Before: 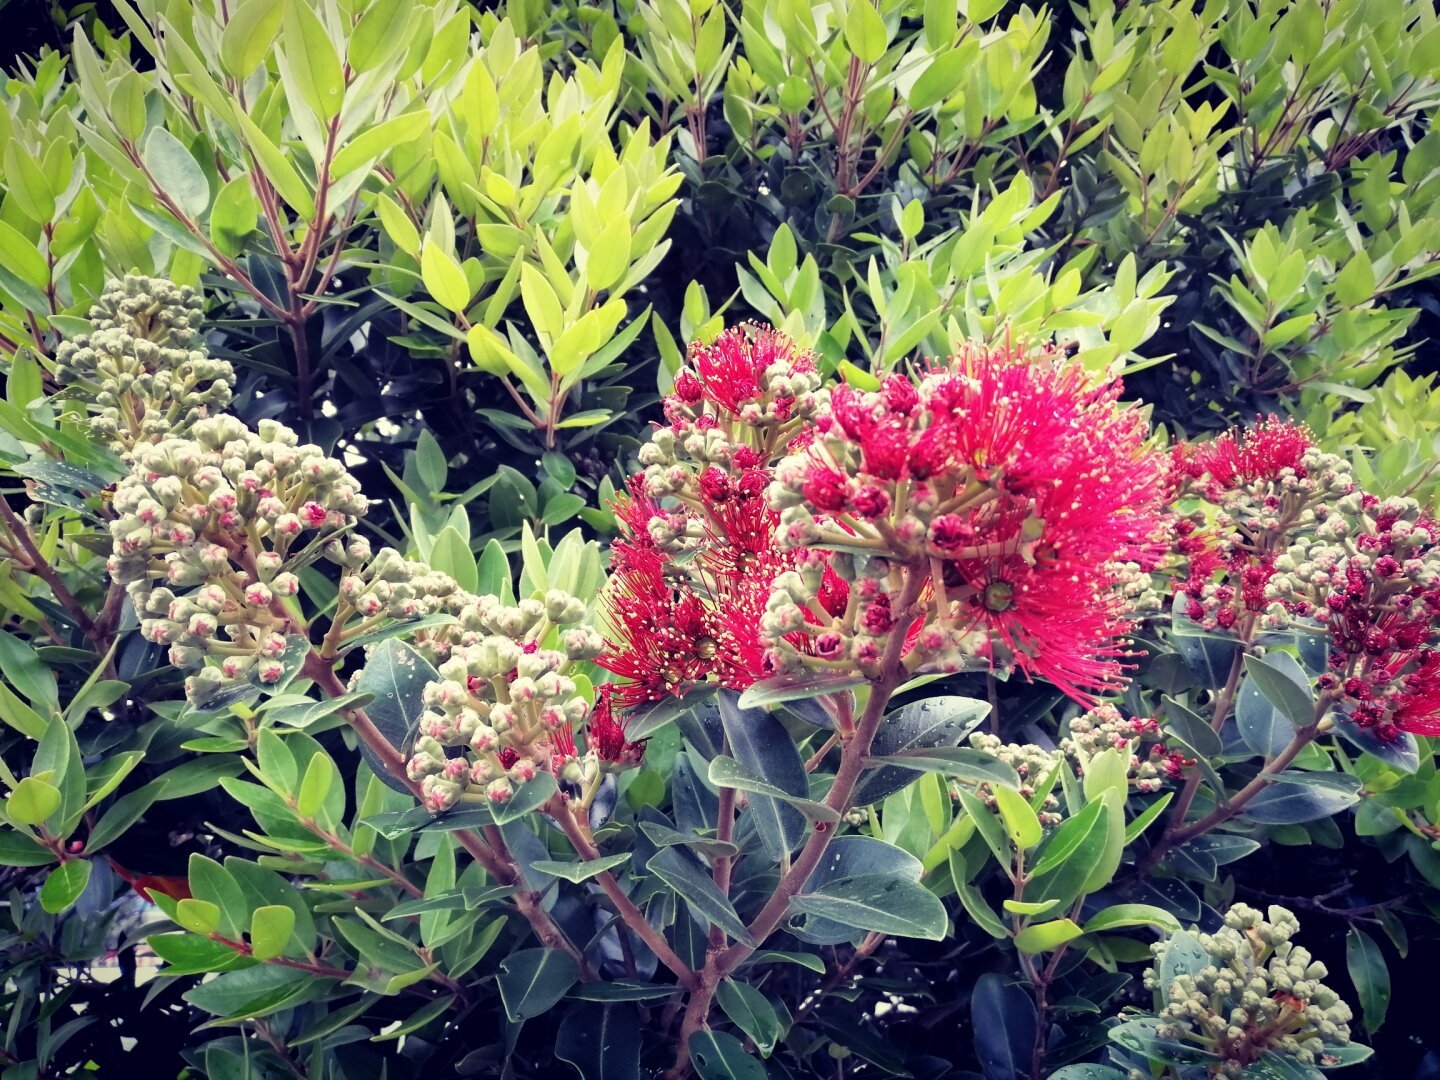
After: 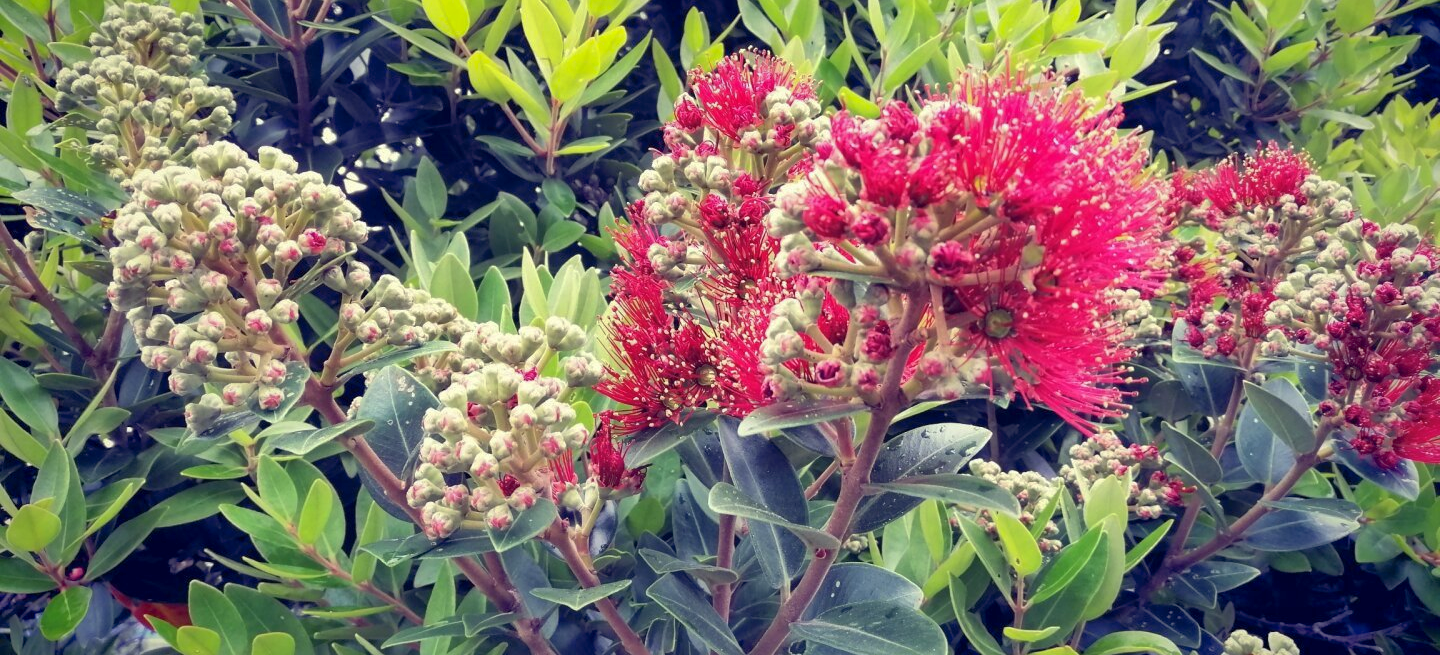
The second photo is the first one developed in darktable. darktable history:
tone equalizer: -8 EV 0.06 EV, smoothing diameter 25%, edges refinement/feathering 10, preserve details guided filter
crop and rotate: top 25.357%, bottom 13.942%
shadows and highlights: on, module defaults
